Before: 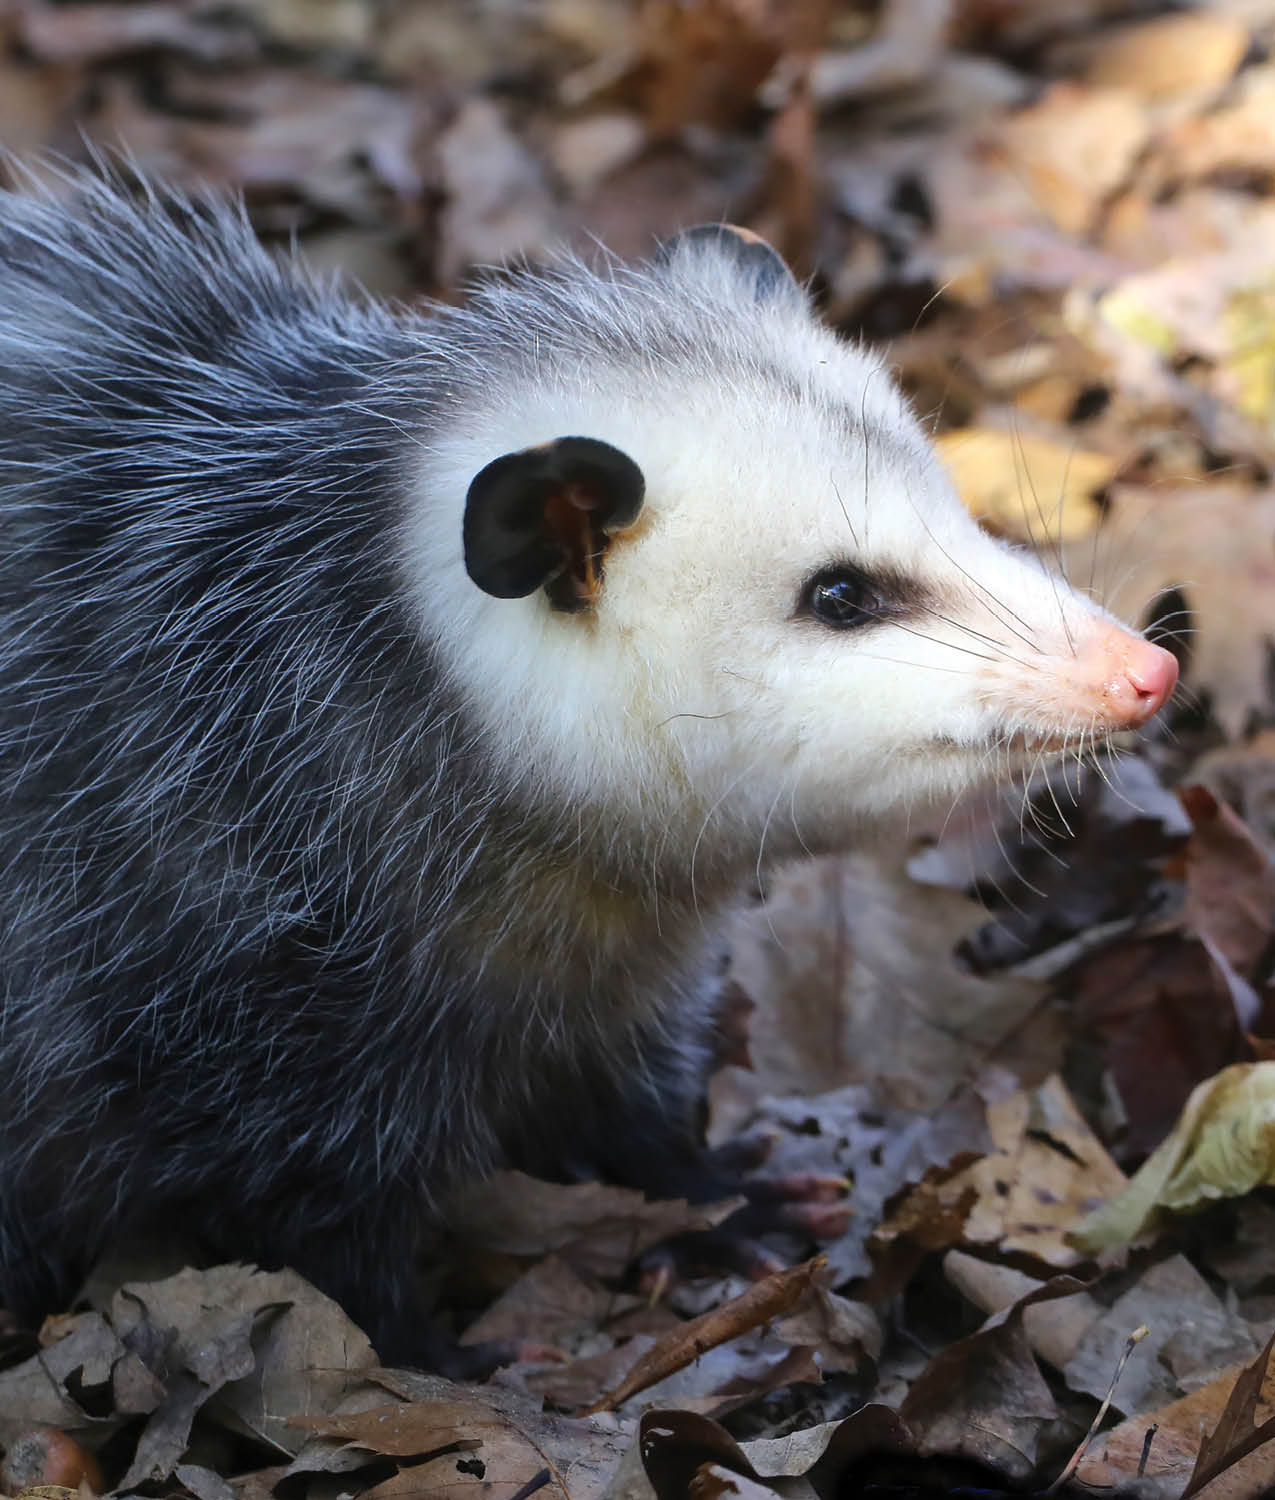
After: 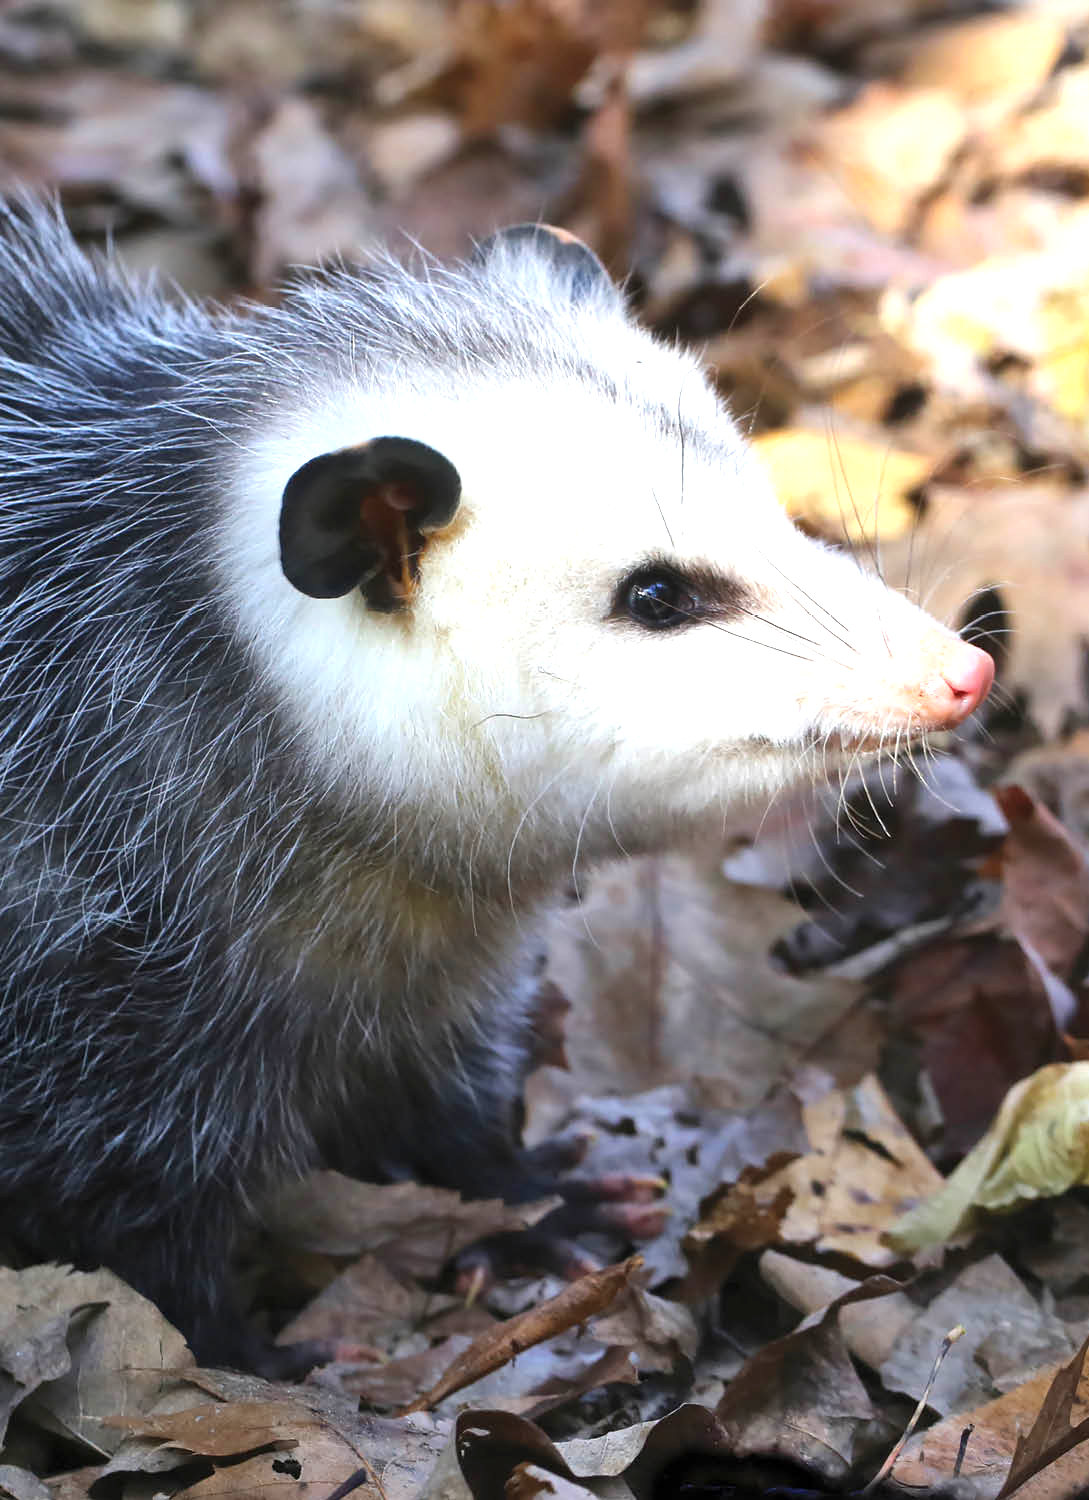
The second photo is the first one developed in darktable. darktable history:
crop and rotate: left 14.531%
exposure: exposure 0.774 EV, compensate exposure bias true, compensate highlight preservation false
shadows and highlights: shadows 36.72, highlights -27.62, soften with gaussian
